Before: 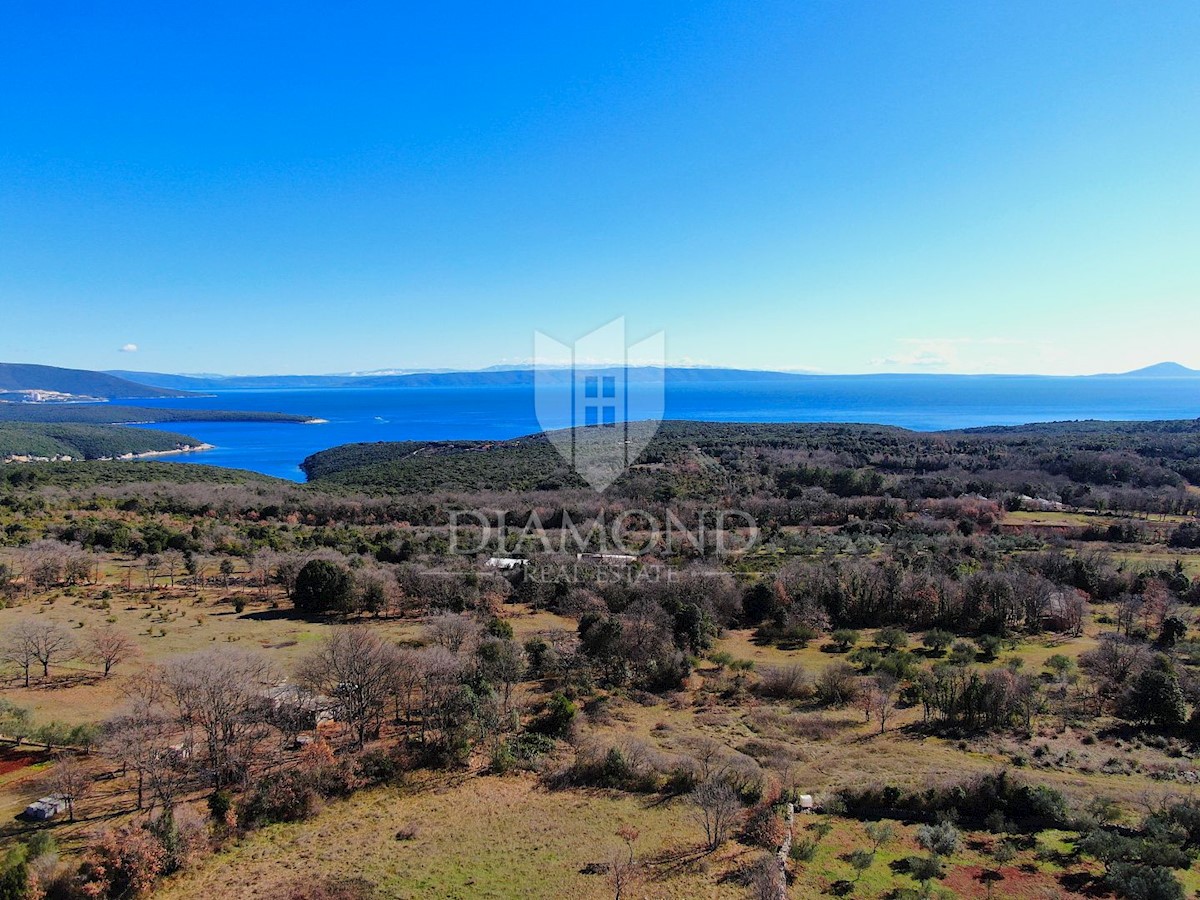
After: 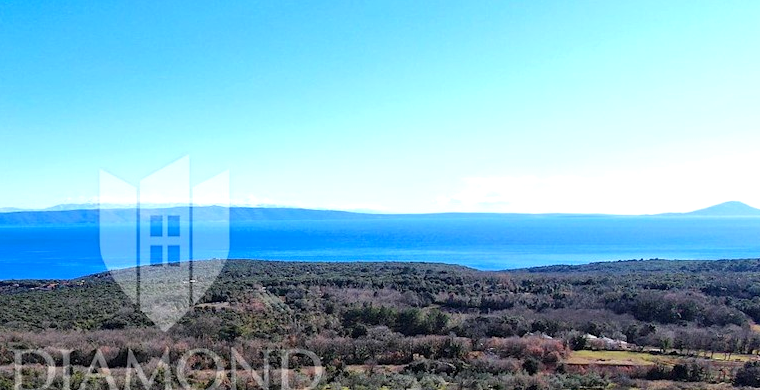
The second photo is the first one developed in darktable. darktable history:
crop: left 36.28%, top 17.985%, right 0.345%, bottom 38.613%
exposure: black level correction 0.001, exposure 0.498 EV, compensate highlight preservation false
